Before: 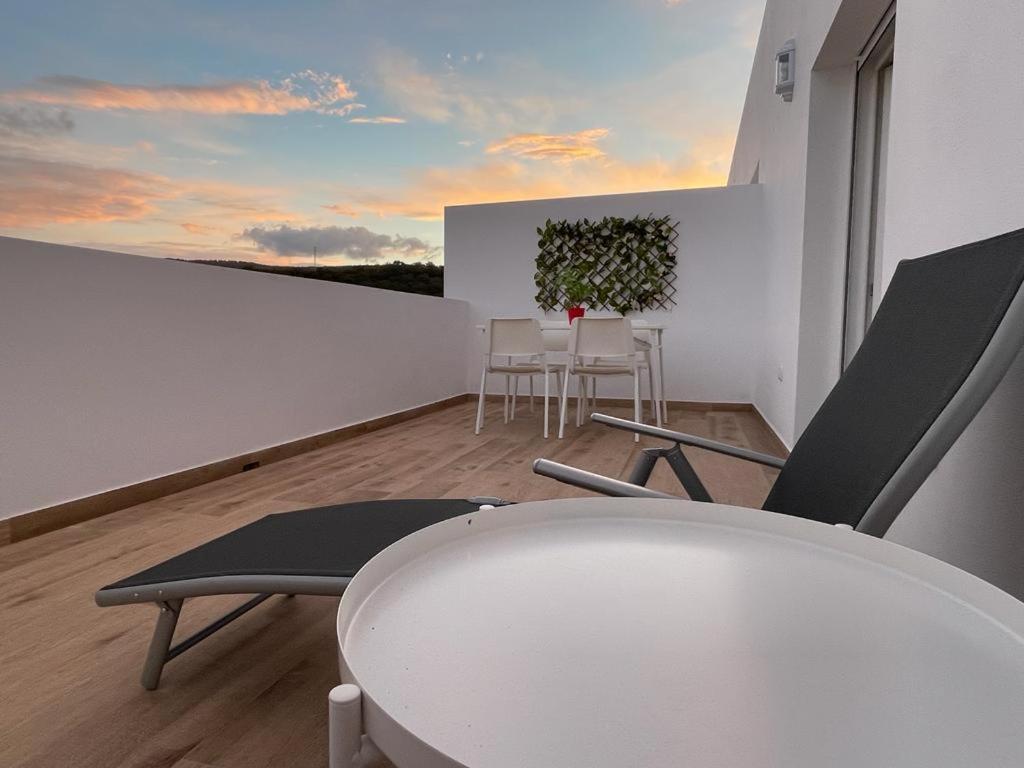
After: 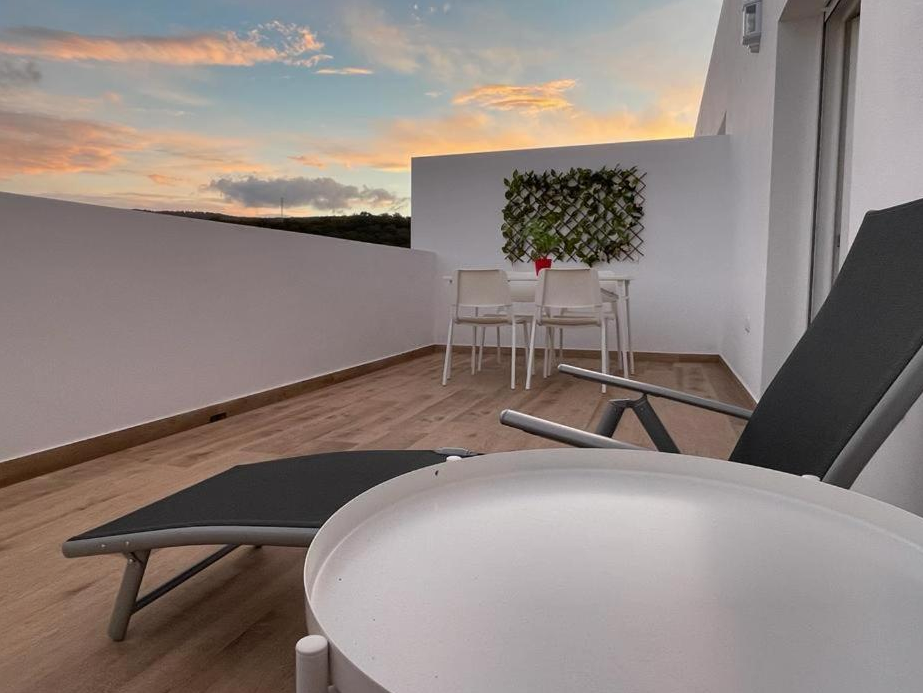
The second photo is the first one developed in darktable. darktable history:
shadows and highlights: soften with gaussian
crop: left 3.252%, top 6.457%, right 6.562%, bottom 3.259%
